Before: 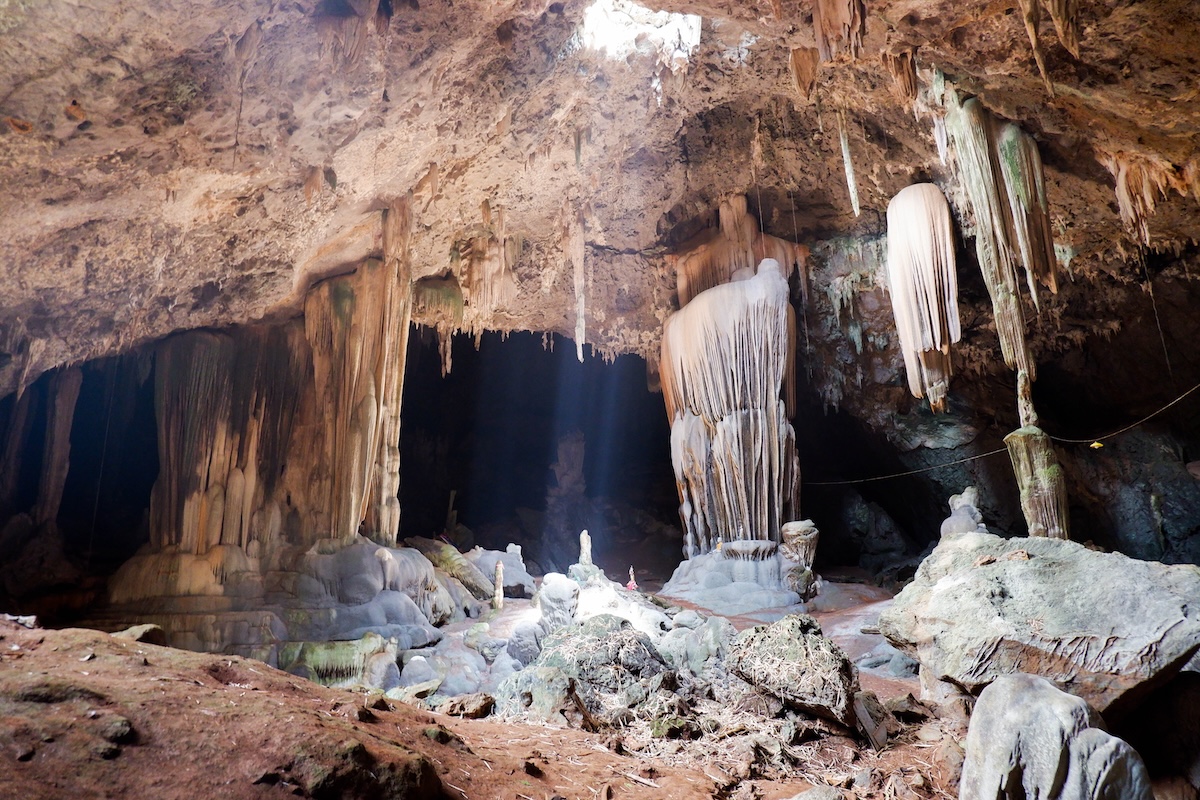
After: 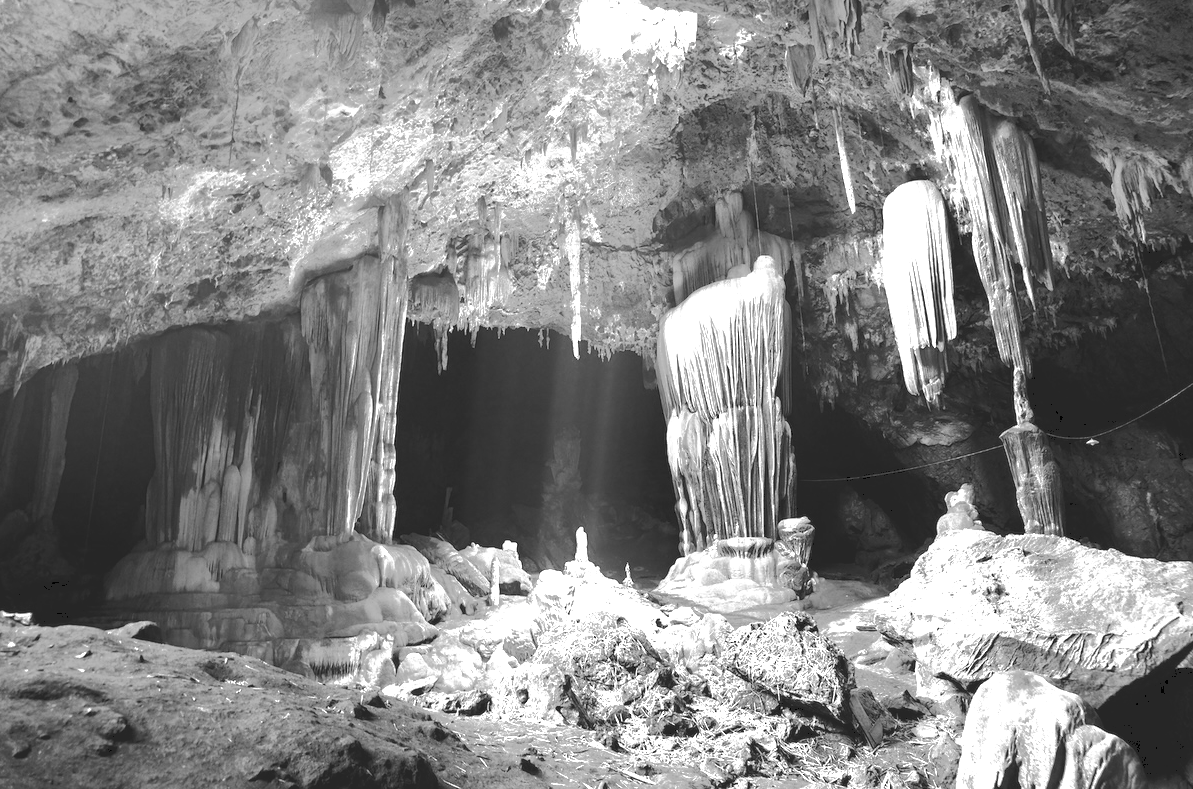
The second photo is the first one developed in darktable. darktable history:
crop: left 0.414%, top 0.49%, right 0.168%, bottom 0.829%
tone curve: curves: ch0 [(0, 0) (0.003, 0.149) (0.011, 0.152) (0.025, 0.154) (0.044, 0.164) (0.069, 0.179) (0.1, 0.194) (0.136, 0.211) (0.177, 0.232) (0.224, 0.258) (0.277, 0.289) (0.335, 0.326) (0.399, 0.371) (0.468, 0.438) (0.543, 0.504) (0.623, 0.569) (0.709, 0.642) (0.801, 0.716) (0.898, 0.775) (1, 1)], color space Lab, independent channels, preserve colors none
color calibration: output gray [0.253, 0.26, 0.487, 0], x 0.343, y 0.357, temperature 5092.4 K, gamut compression 0.987
exposure: exposure 1.001 EV, compensate highlight preservation false
